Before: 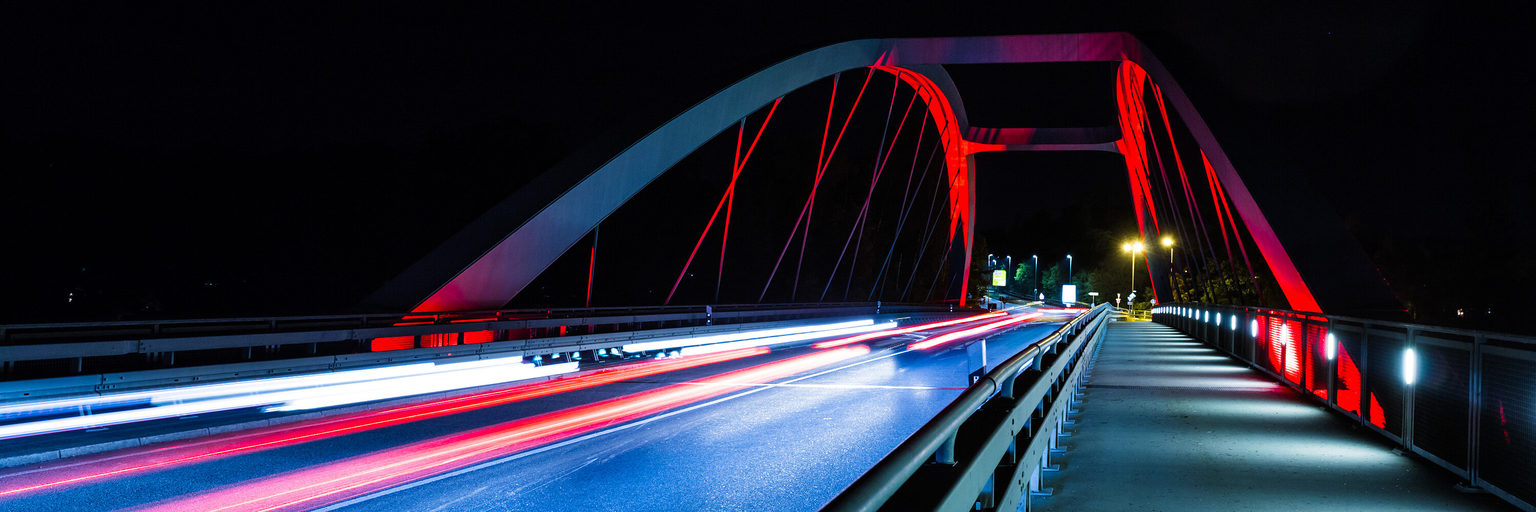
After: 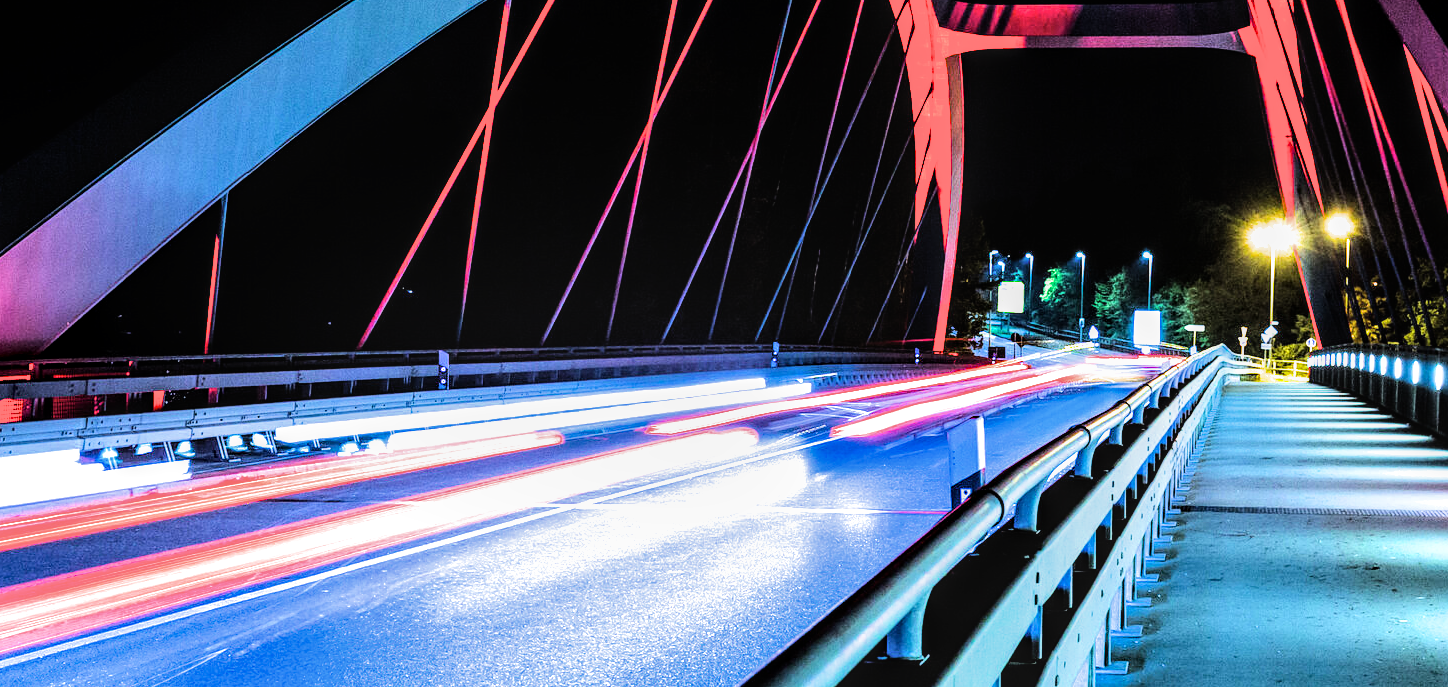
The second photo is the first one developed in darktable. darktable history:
crop: left 31.379%, top 24.658%, right 20.326%, bottom 6.628%
exposure: black level correction 0, exposure 1.7 EV, compensate exposure bias true, compensate highlight preservation false
filmic rgb: black relative exposure -7.65 EV, white relative exposure 4.56 EV, hardness 3.61, color science v6 (2022)
tone equalizer: -8 EV -1.08 EV, -7 EV -1.01 EV, -6 EV -0.867 EV, -5 EV -0.578 EV, -3 EV 0.578 EV, -2 EV 0.867 EV, -1 EV 1.01 EV, +0 EV 1.08 EV, edges refinement/feathering 500, mask exposure compensation -1.57 EV, preserve details no
local contrast: detail 130%
